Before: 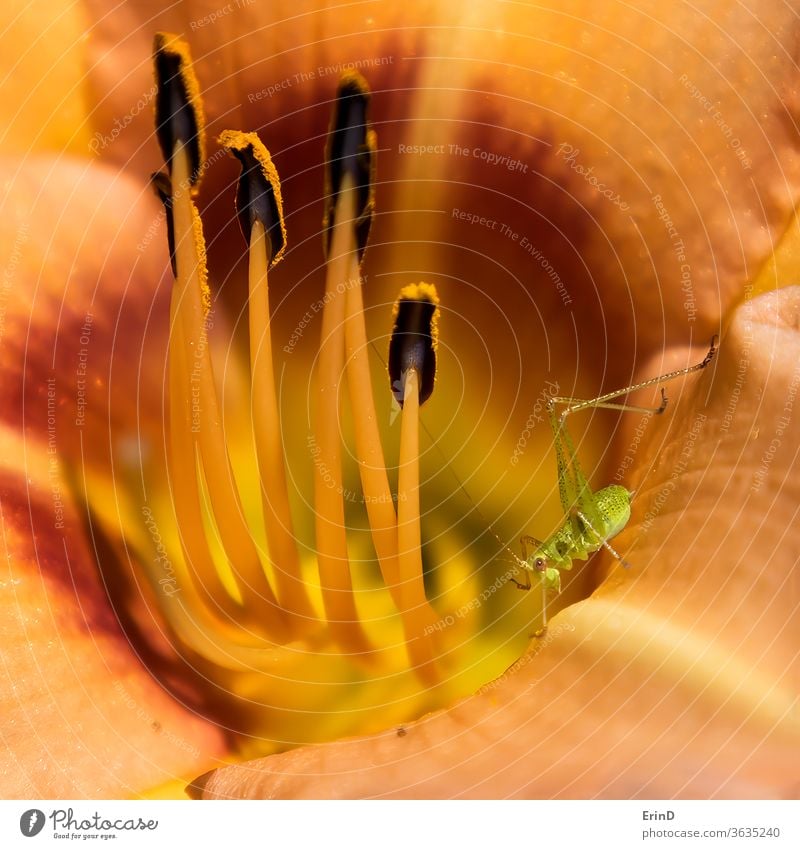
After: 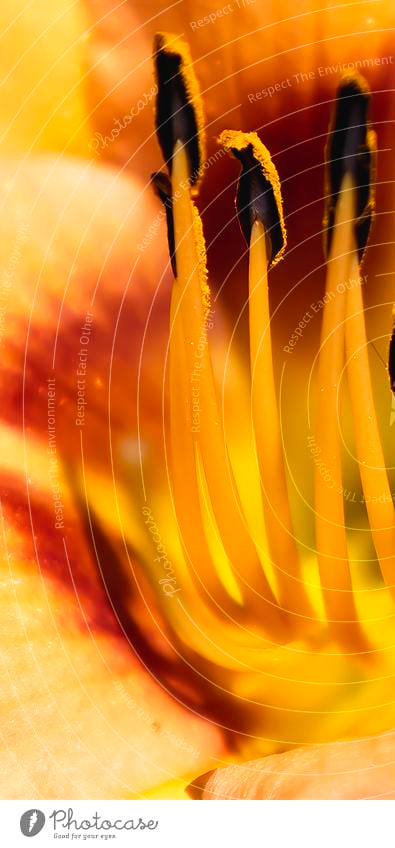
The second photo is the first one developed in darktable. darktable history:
tone curve: curves: ch0 [(0, 0.024) (0.049, 0.038) (0.176, 0.162) (0.311, 0.337) (0.416, 0.471) (0.565, 0.658) (0.817, 0.911) (1, 1)]; ch1 [(0, 0) (0.351, 0.347) (0.446, 0.42) (0.481, 0.463) (0.504, 0.504) (0.522, 0.521) (0.546, 0.563) (0.622, 0.664) (0.728, 0.786) (1, 1)]; ch2 [(0, 0) (0.327, 0.324) (0.427, 0.413) (0.458, 0.444) (0.502, 0.504) (0.526, 0.539) (0.547, 0.581) (0.601, 0.61) (0.76, 0.765) (1, 1)], preserve colors none
crop and rotate: left 0.041%, top 0%, right 50.557%
